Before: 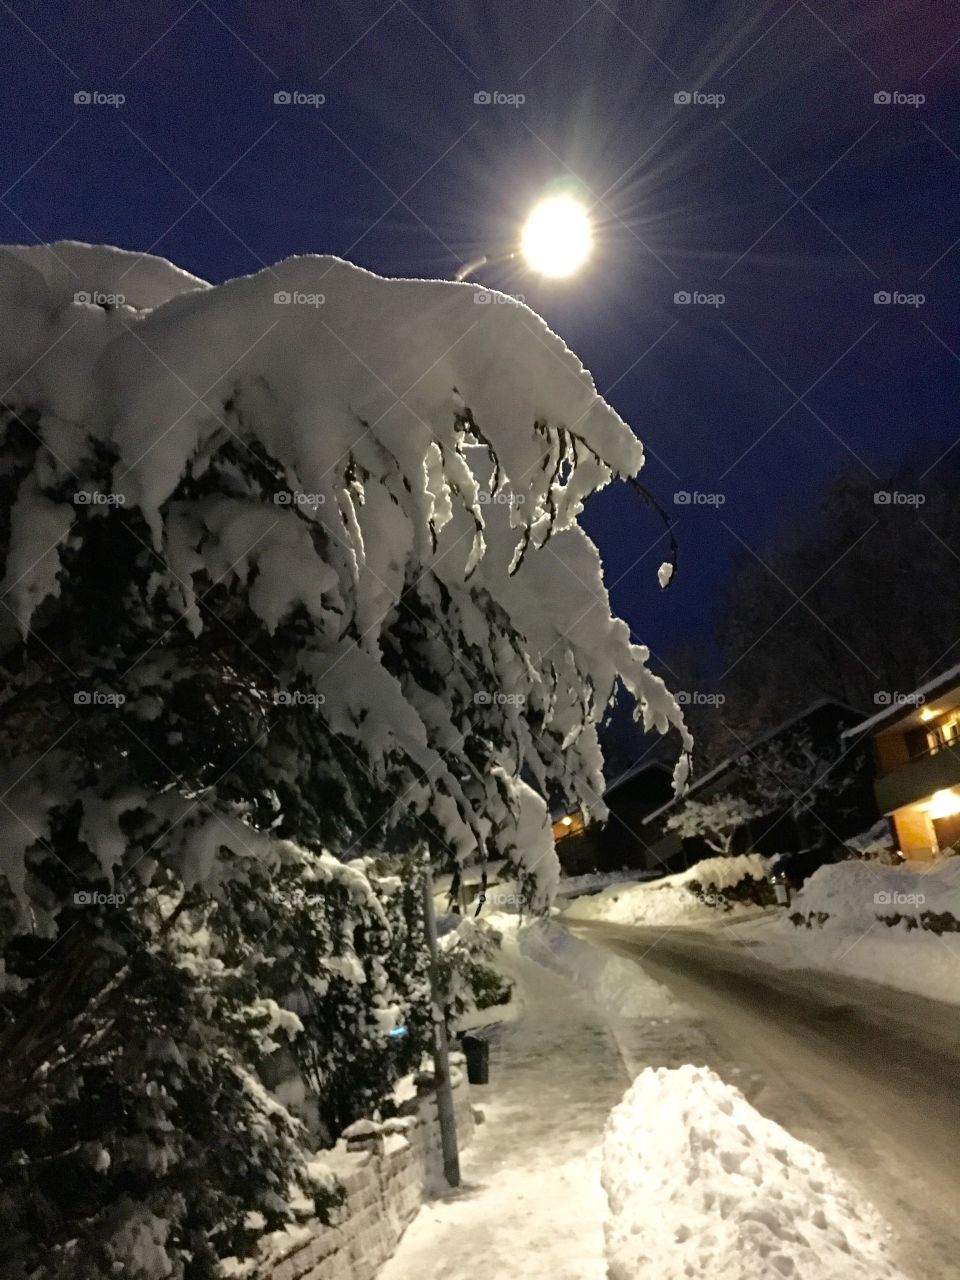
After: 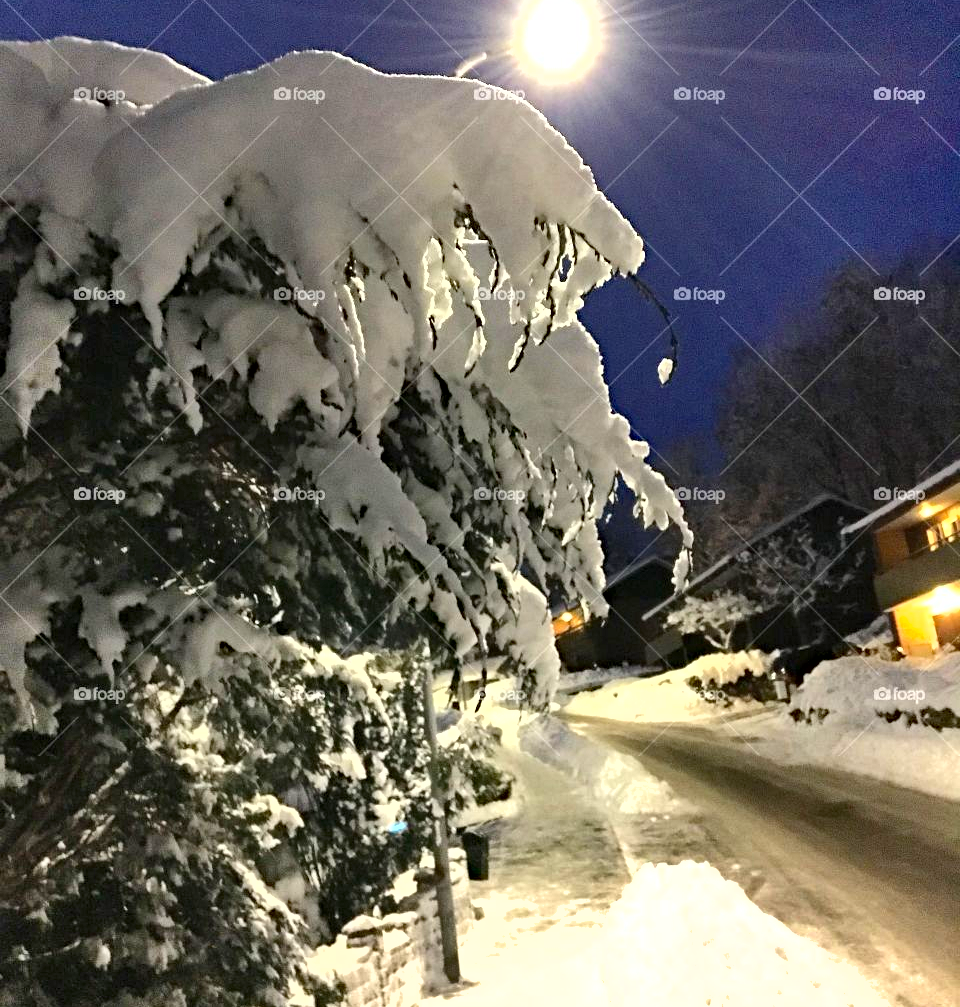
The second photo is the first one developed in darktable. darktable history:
exposure: black level correction 0, exposure 1.368 EV, compensate highlight preservation false
haze removal: compatibility mode true, adaptive false
crop and rotate: top 15.949%, bottom 5.339%
shadows and highlights: low approximation 0.01, soften with gaussian
